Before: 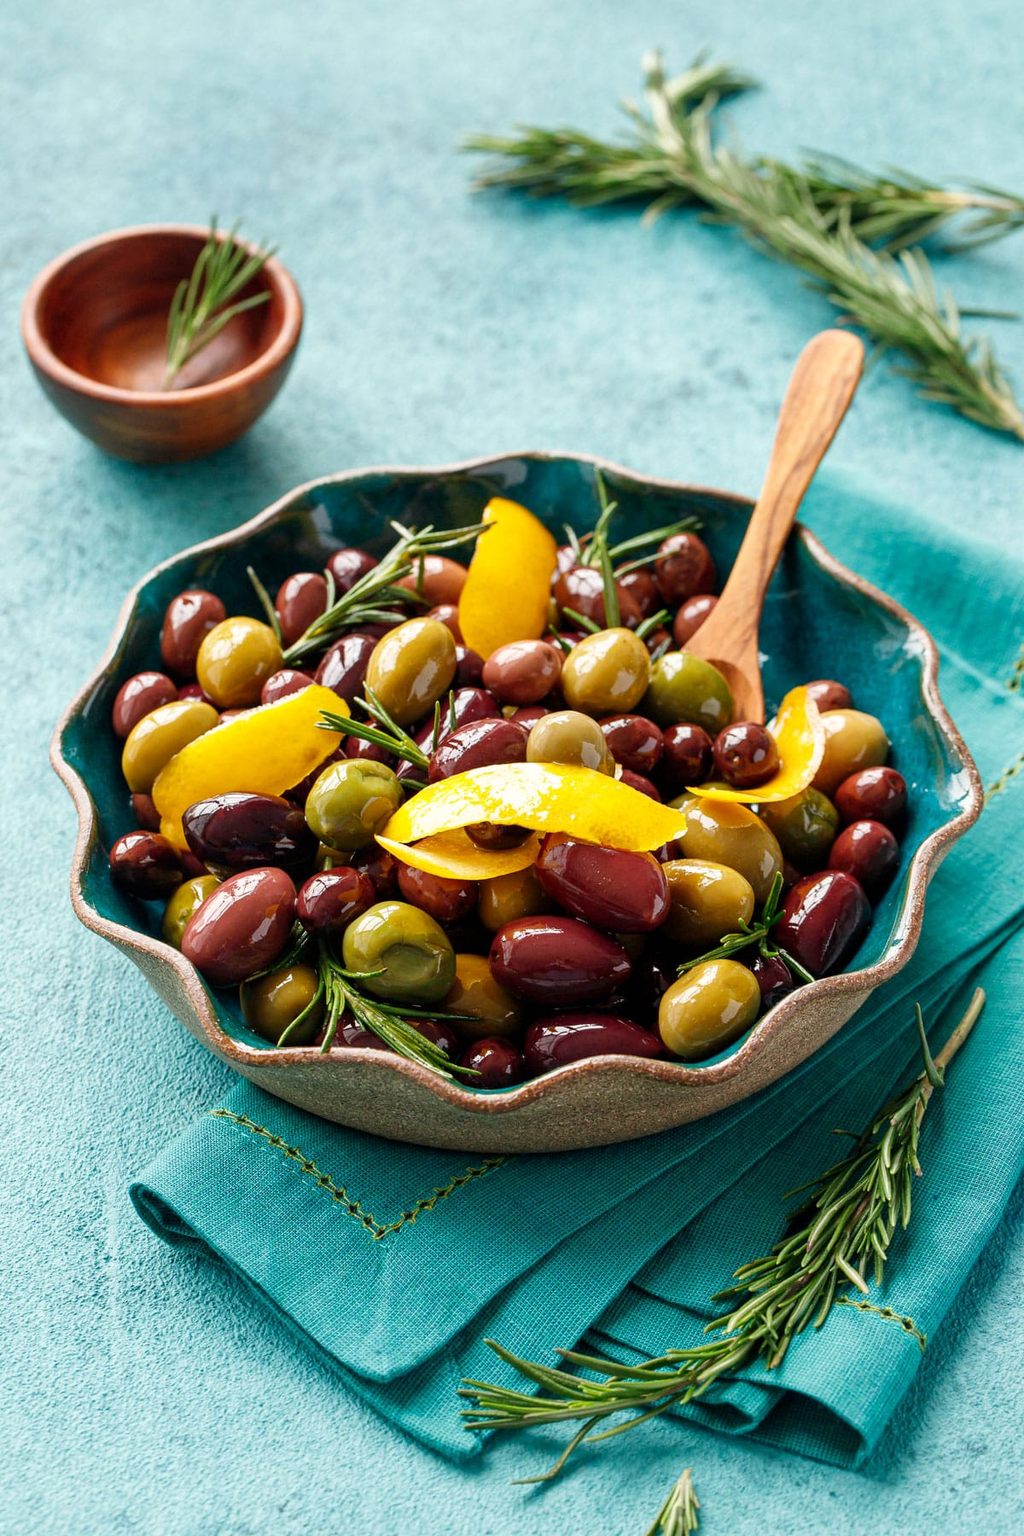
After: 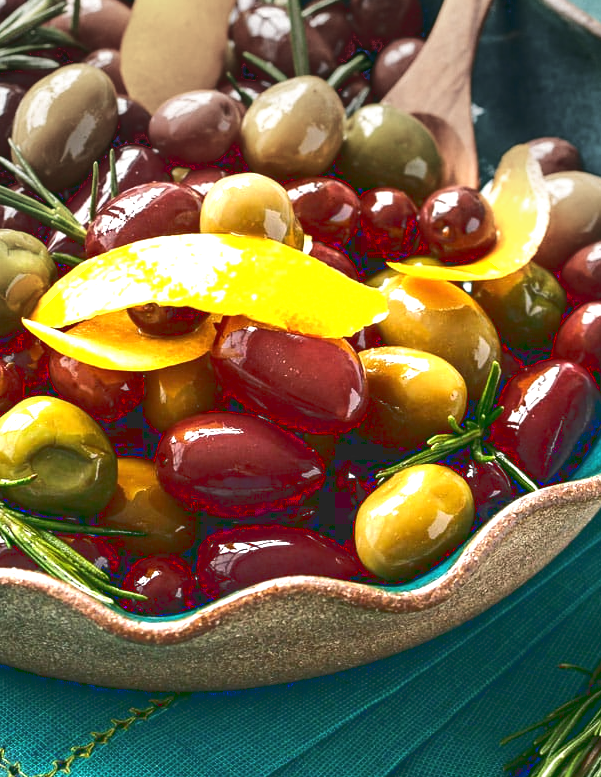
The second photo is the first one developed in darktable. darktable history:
exposure: black level correction 0.001, exposure 1.131 EV, compensate highlight preservation false
vignetting: fall-off start 88.27%, fall-off radius 25.55%, center (-0.027, 0.396), unbound false
tone curve: curves: ch0 [(0, 0.142) (0.384, 0.314) (0.752, 0.711) (0.991, 0.95)]; ch1 [(0.006, 0.129) (0.346, 0.384) (1, 1)]; ch2 [(0.003, 0.057) (0.261, 0.248) (1, 1)], color space Lab, linked channels, preserve colors none
crop: left 34.788%, top 36.716%, right 15.11%, bottom 20.076%
